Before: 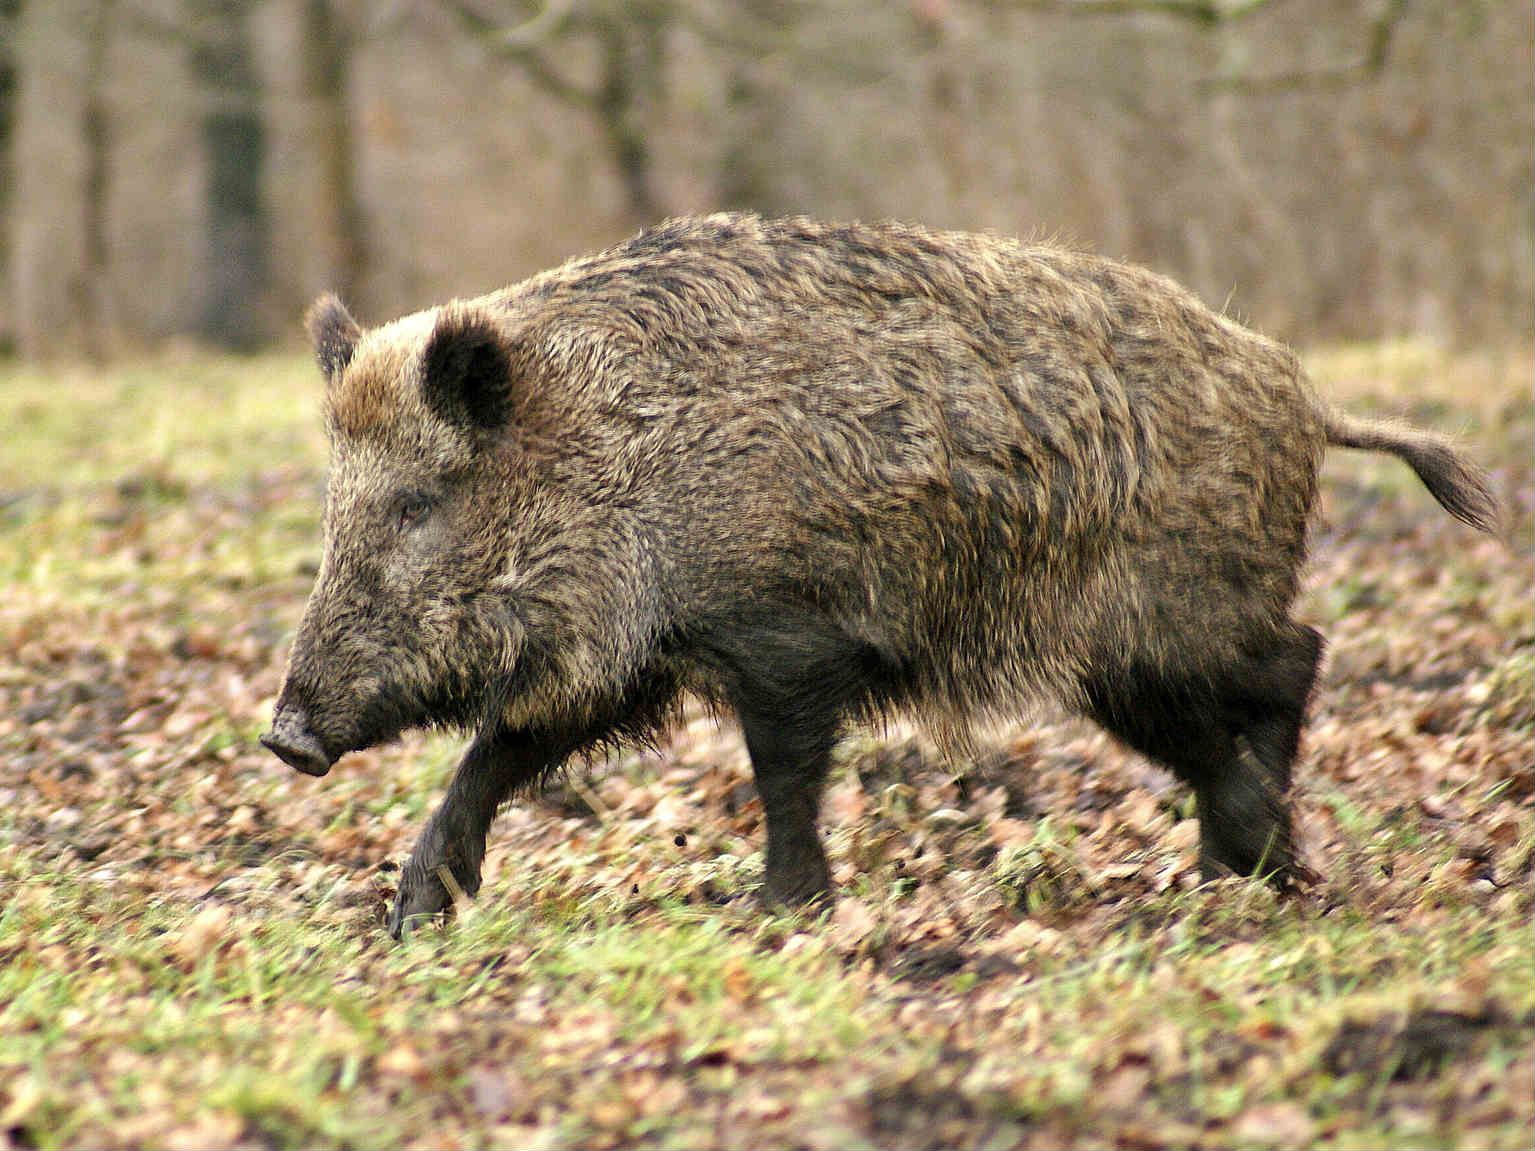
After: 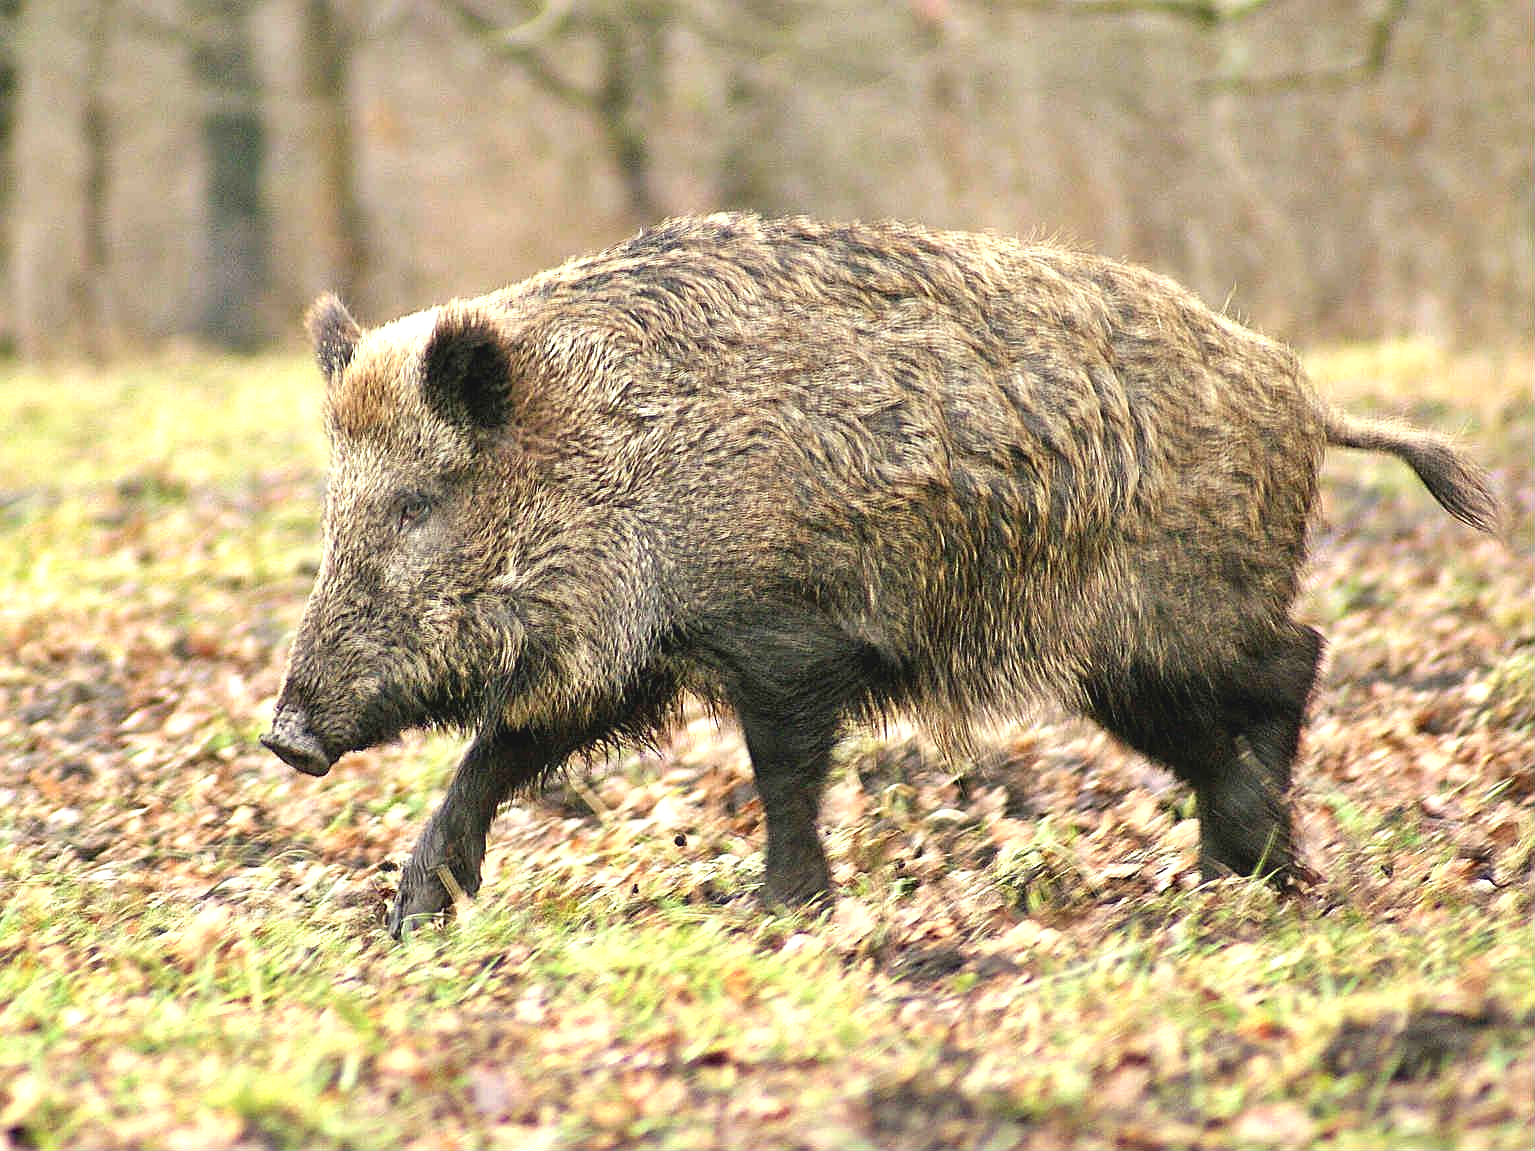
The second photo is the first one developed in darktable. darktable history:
sharpen: on, module defaults
contrast brightness saturation: contrast -0.118
exposure: exposure 0.751 EV, compensate exposure bias true, compensate highlight preservation false
